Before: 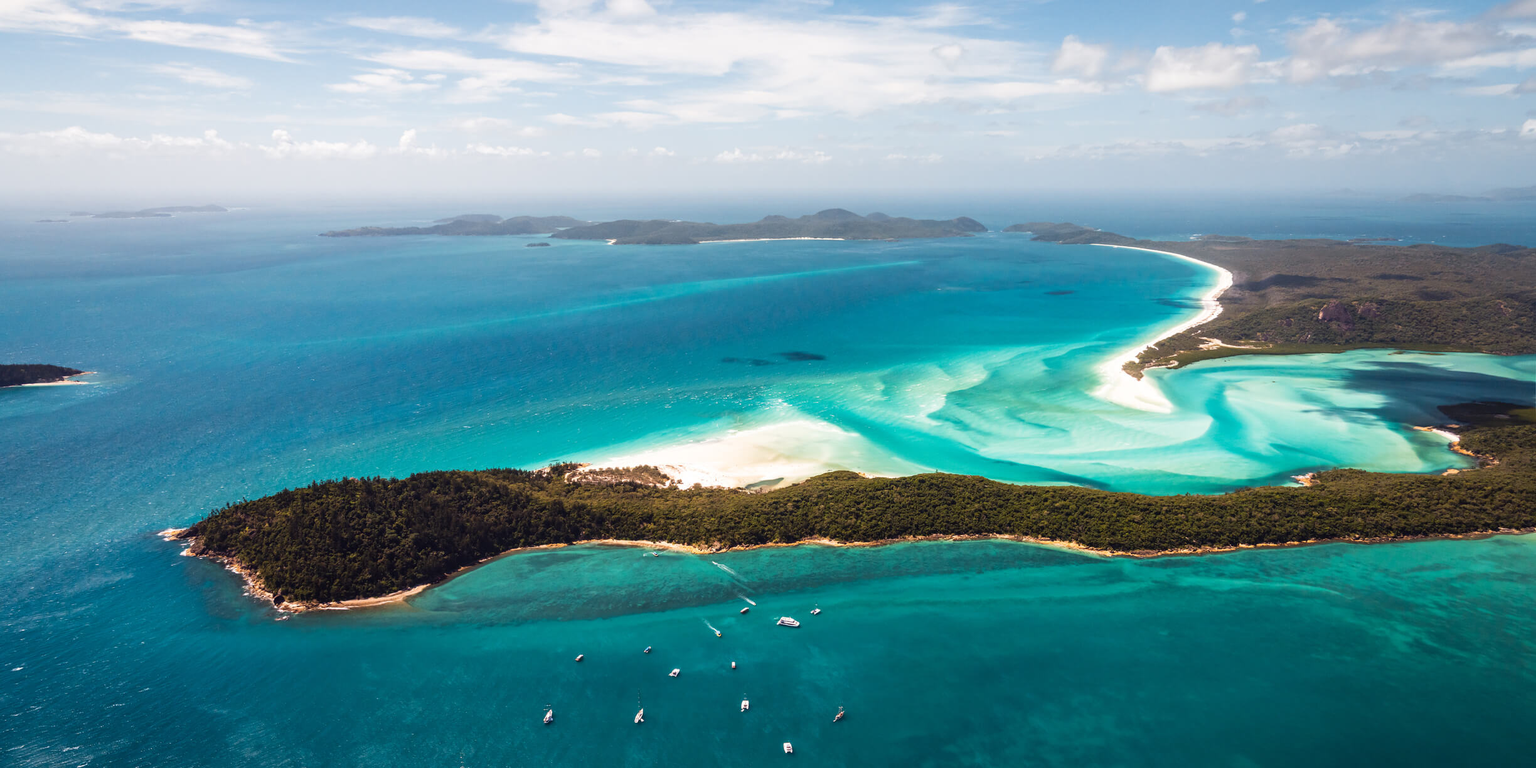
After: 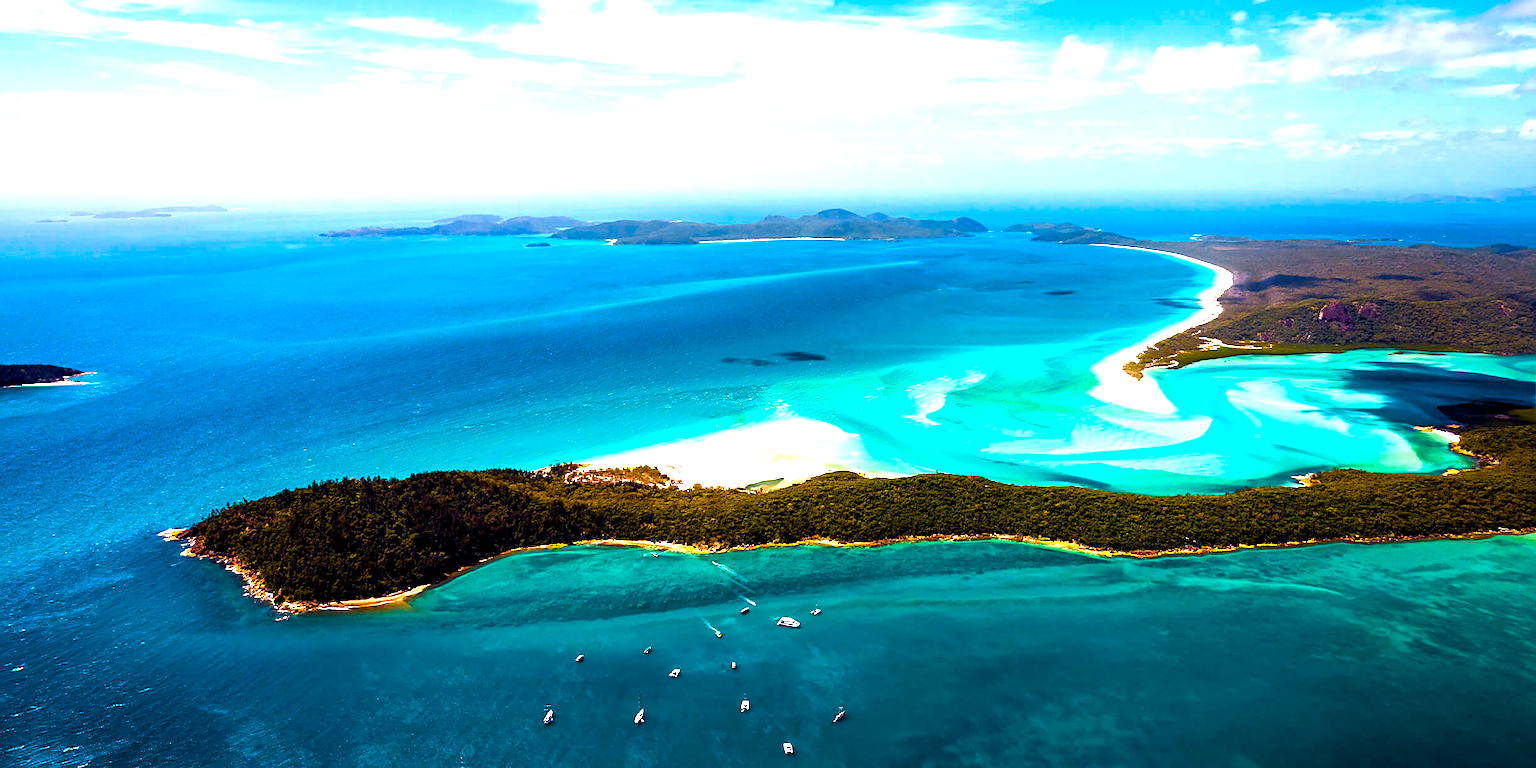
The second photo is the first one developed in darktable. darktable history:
color balance: lift [0.991, 1, 1, 1], gamma [0.996, 1, 1, 1], input saturation 98.52%, contrast 20.34%, output saturation 103.72%
color balance rgb: linear chroma grading › shadows 10%, linear chroma grading › highlights 10%, linear chroma grading › global chroma 15%, linear chroma grading › mid-tones 15%, perceptual saturation grading › global saturation 40%, perceptual saturation grading › highlights -25%, perceptual saturation grading › mid-tones 35%, perceptual saturation grading › shadows 35%, perceptual brilliance grading › global brilliance 11.29%, global vibrance 11.29%
white balance: red 0.98, blue 1.034
sharpen: on, module defaults
